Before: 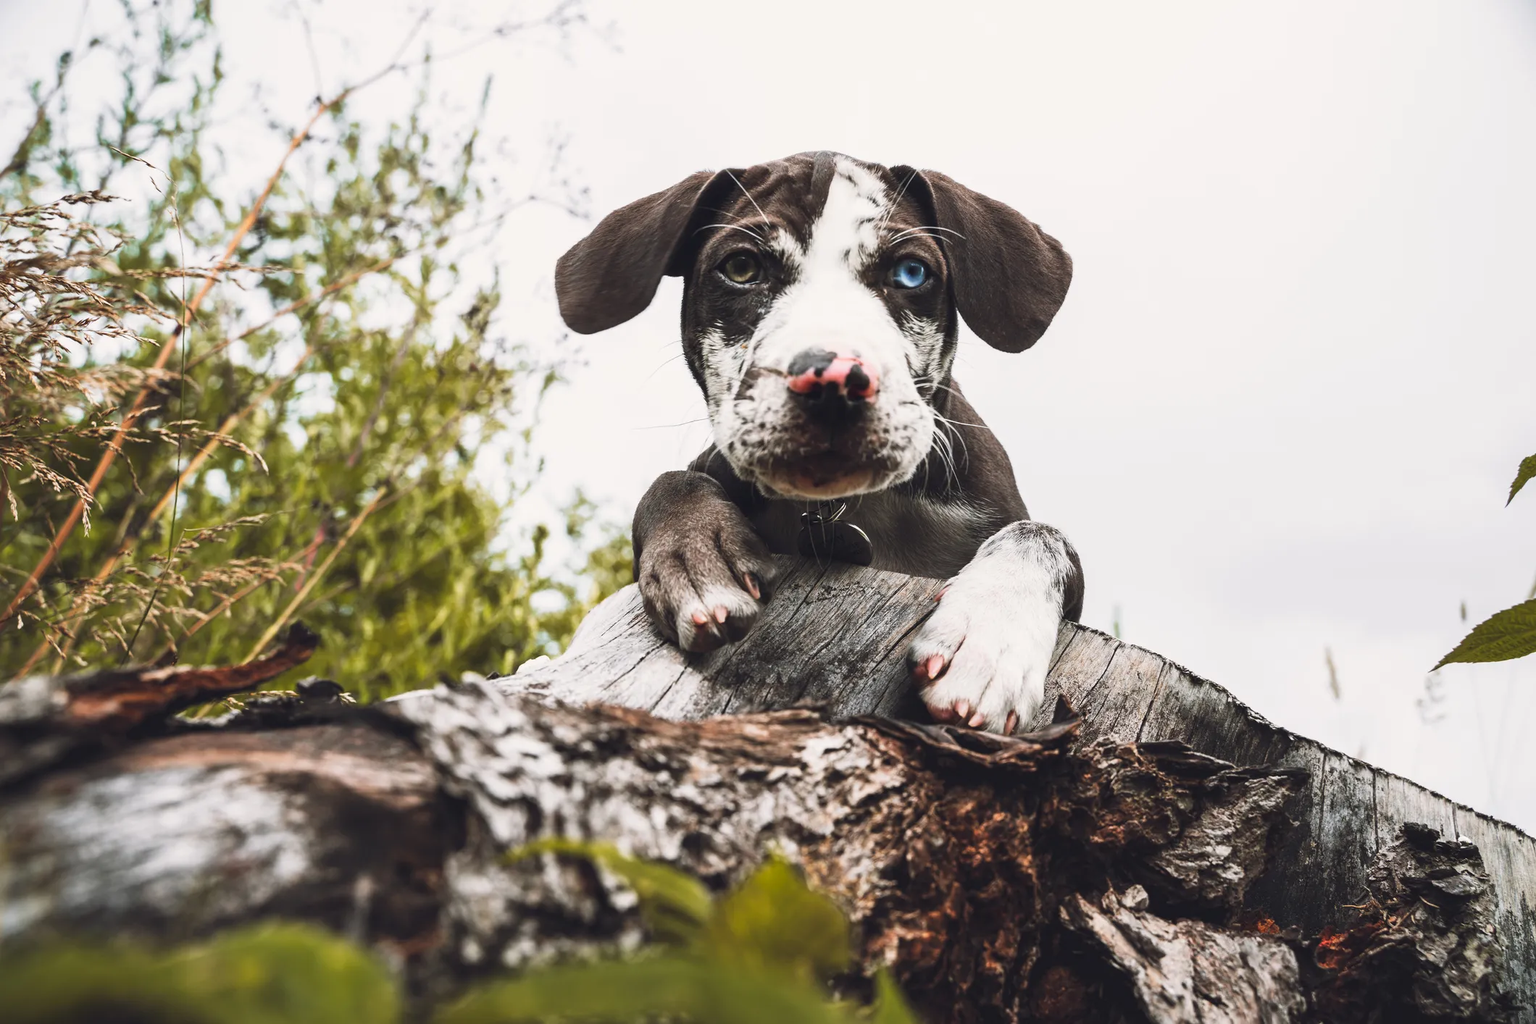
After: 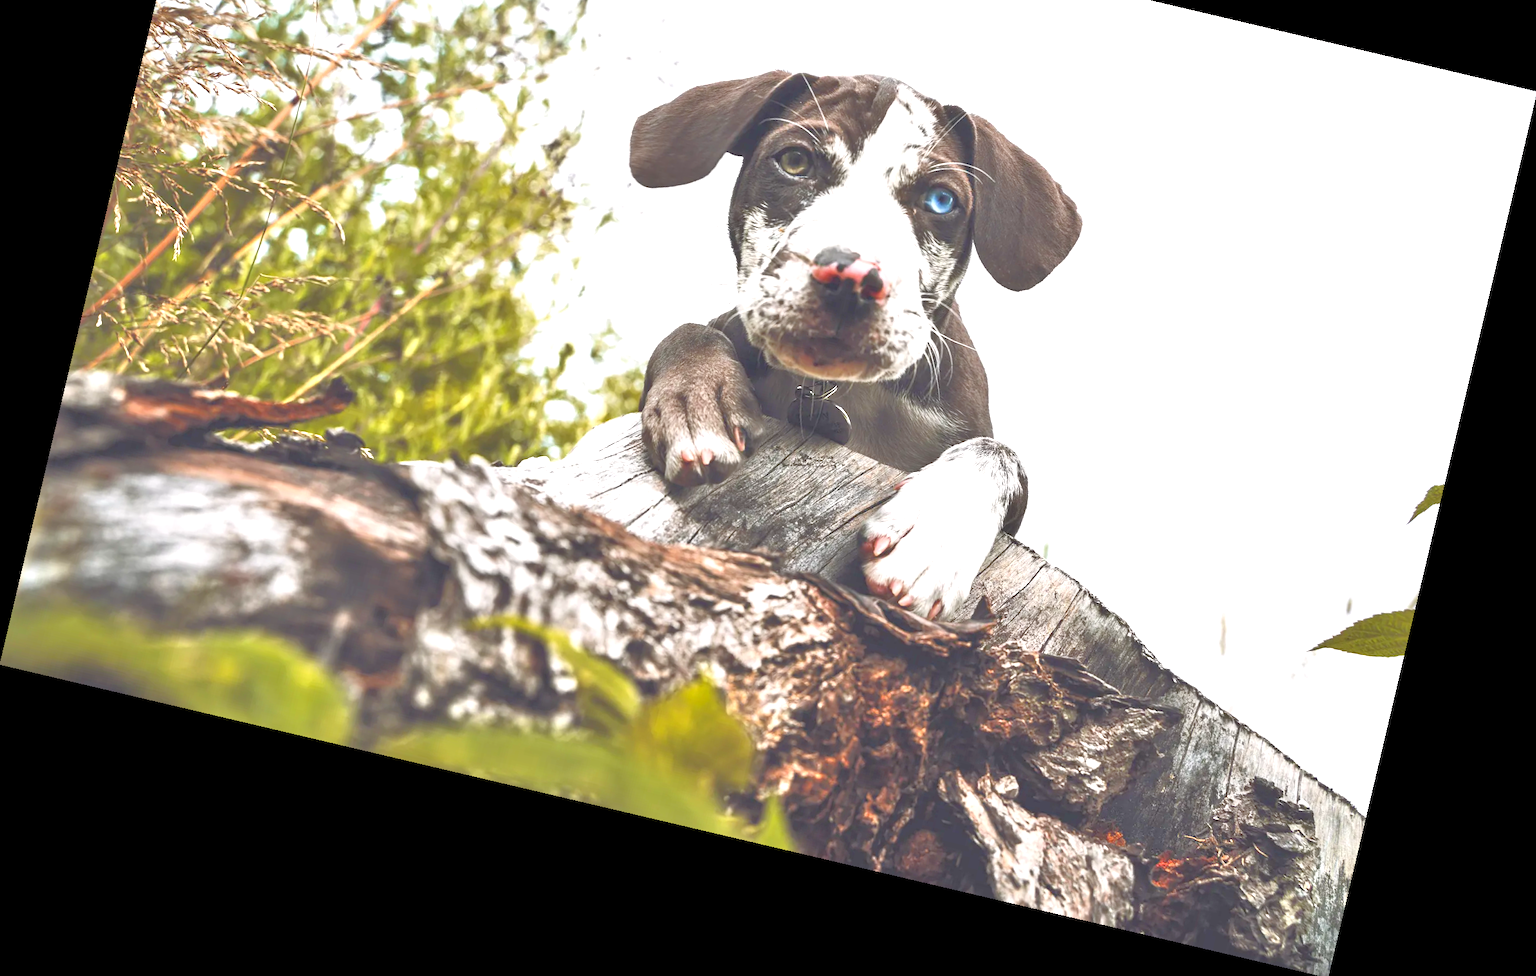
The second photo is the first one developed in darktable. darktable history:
tone equalizer: -8 EV 2 EV, -7 EV 2 EV, -6 EV 2 EV, -5 EV 2 EV, -4 EV 2 EV, -3 EV 1.5 EV, -2 EV 1 EV, -1 EV 0.5 EV
color zones: curves: ch0 [(0.068, 0.464) (0.25, 0.5) (0.48, 0.508) (0.75, 0.536) (0.886, 0.476) (0.967, 0.456)]; ch1 [(0.066, 0.456) (0.25, 0.5) (0.616, 0.508) (0.746, 0.56) (0.934, 0.444)]
exposure: exposure 0.64 EV, compensate highlight preservation false
crop and rotate: top 18.507%
rotate and perspective: rotation 13.27°, automatic cropping off
